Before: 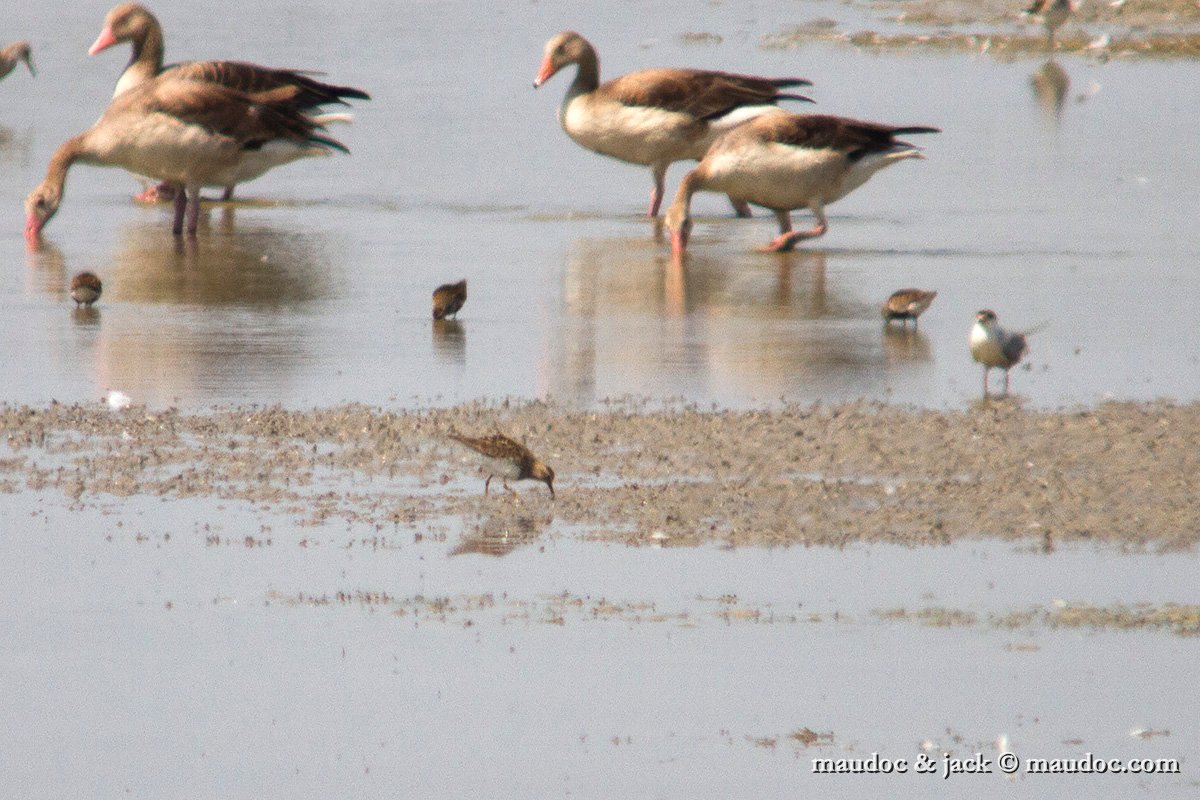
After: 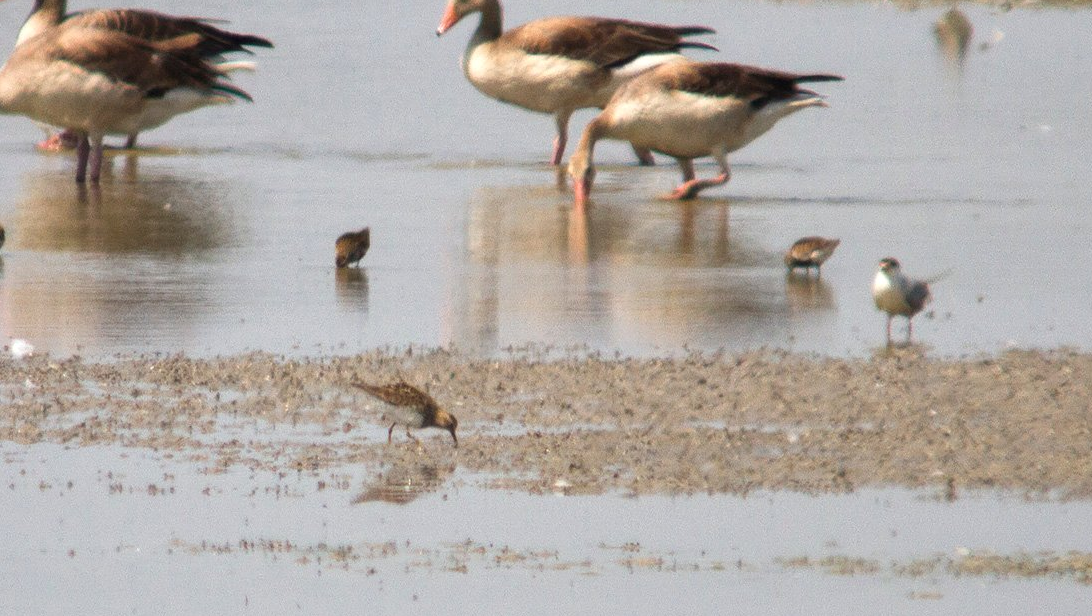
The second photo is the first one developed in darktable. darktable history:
crop: left 8.155%, top 6.611%, bottom 15.385%
local contrast: mode bilateral grid, contrast 15, coarseness 36, detail 105%, midtone range 0.2
